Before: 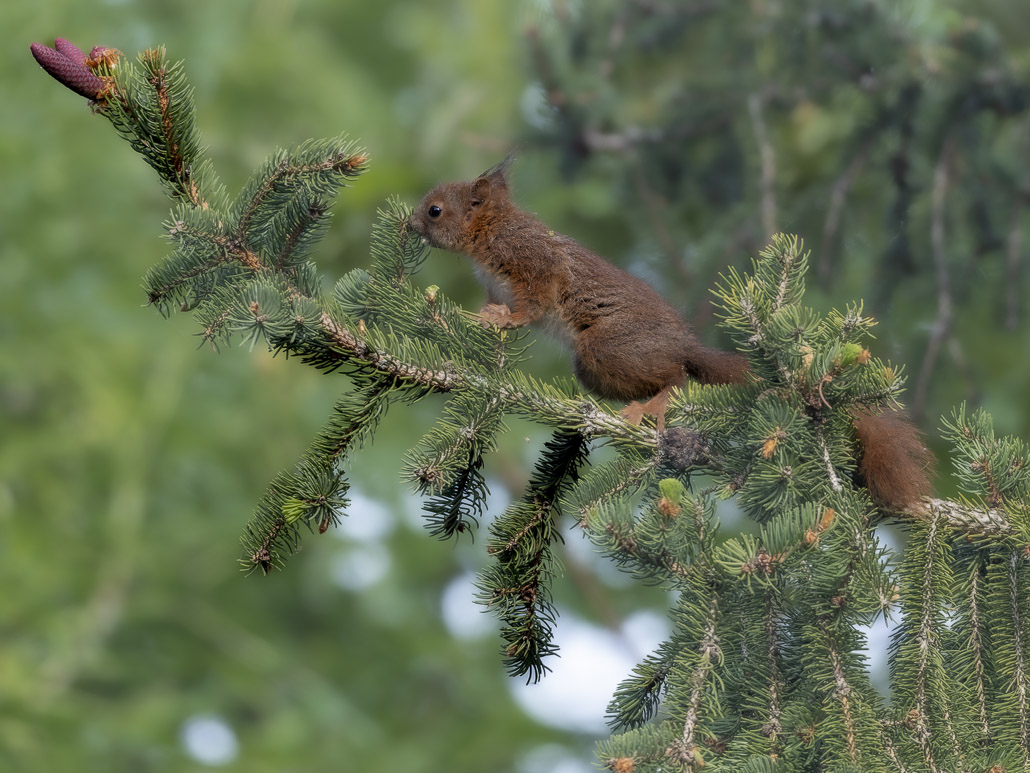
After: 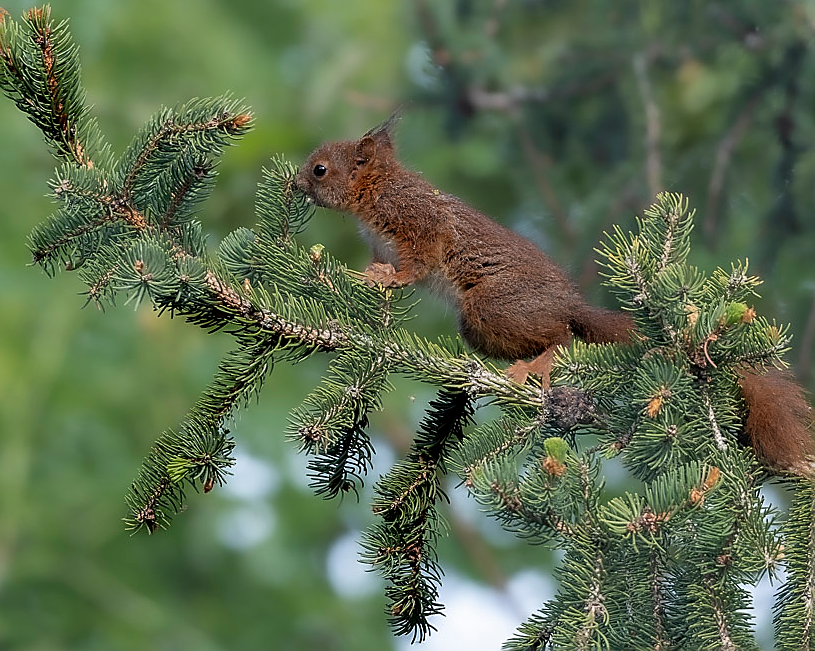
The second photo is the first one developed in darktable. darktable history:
crop: left 11.225%, top 5.381%, right 9.565%, bottom 10.314%
sharpen: radius 1.4, amount 1.25, threshold 0.7
